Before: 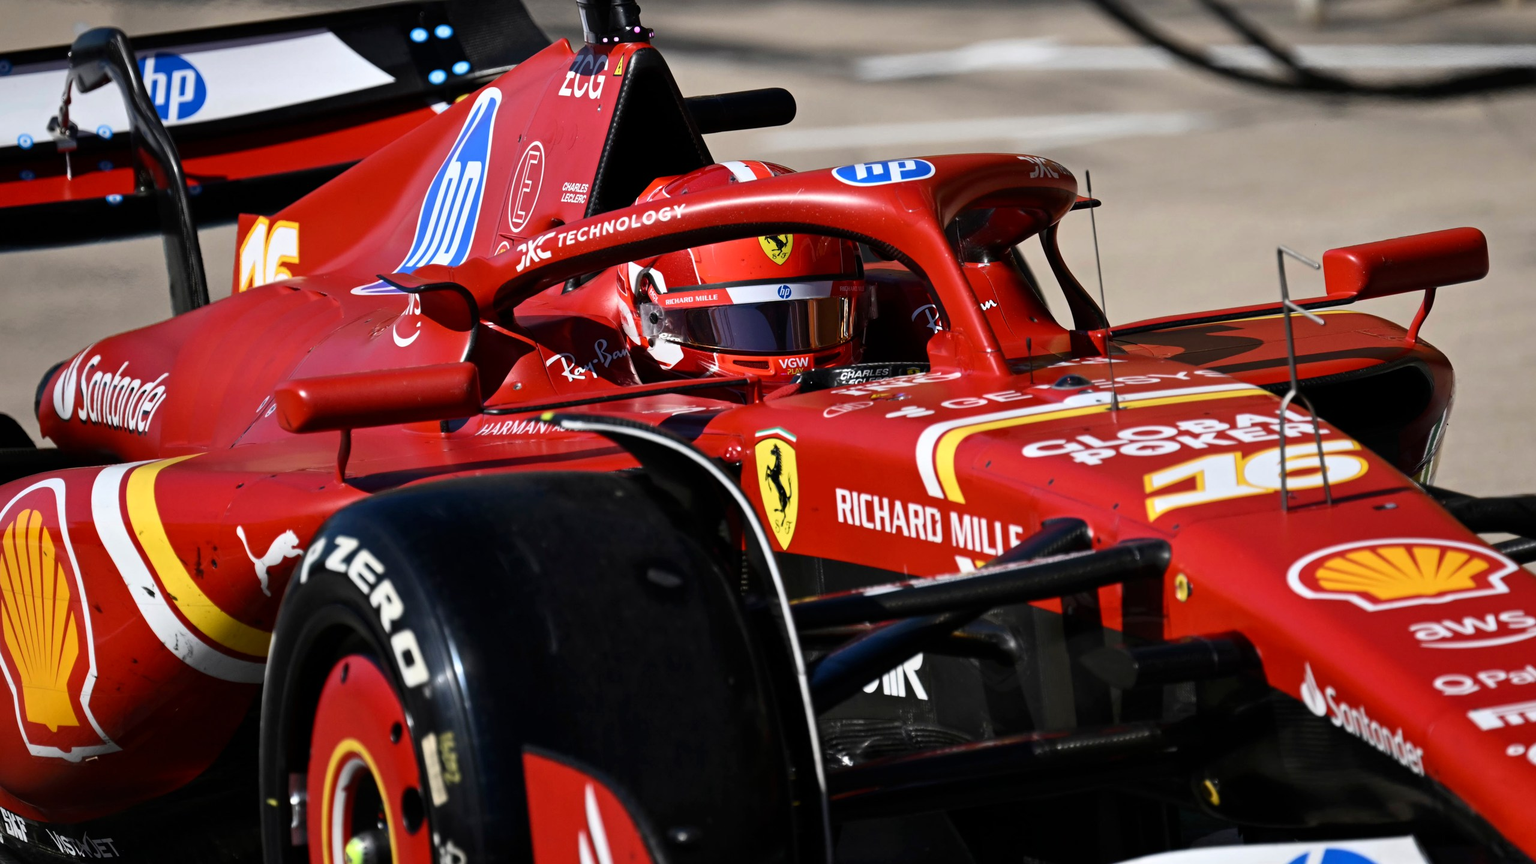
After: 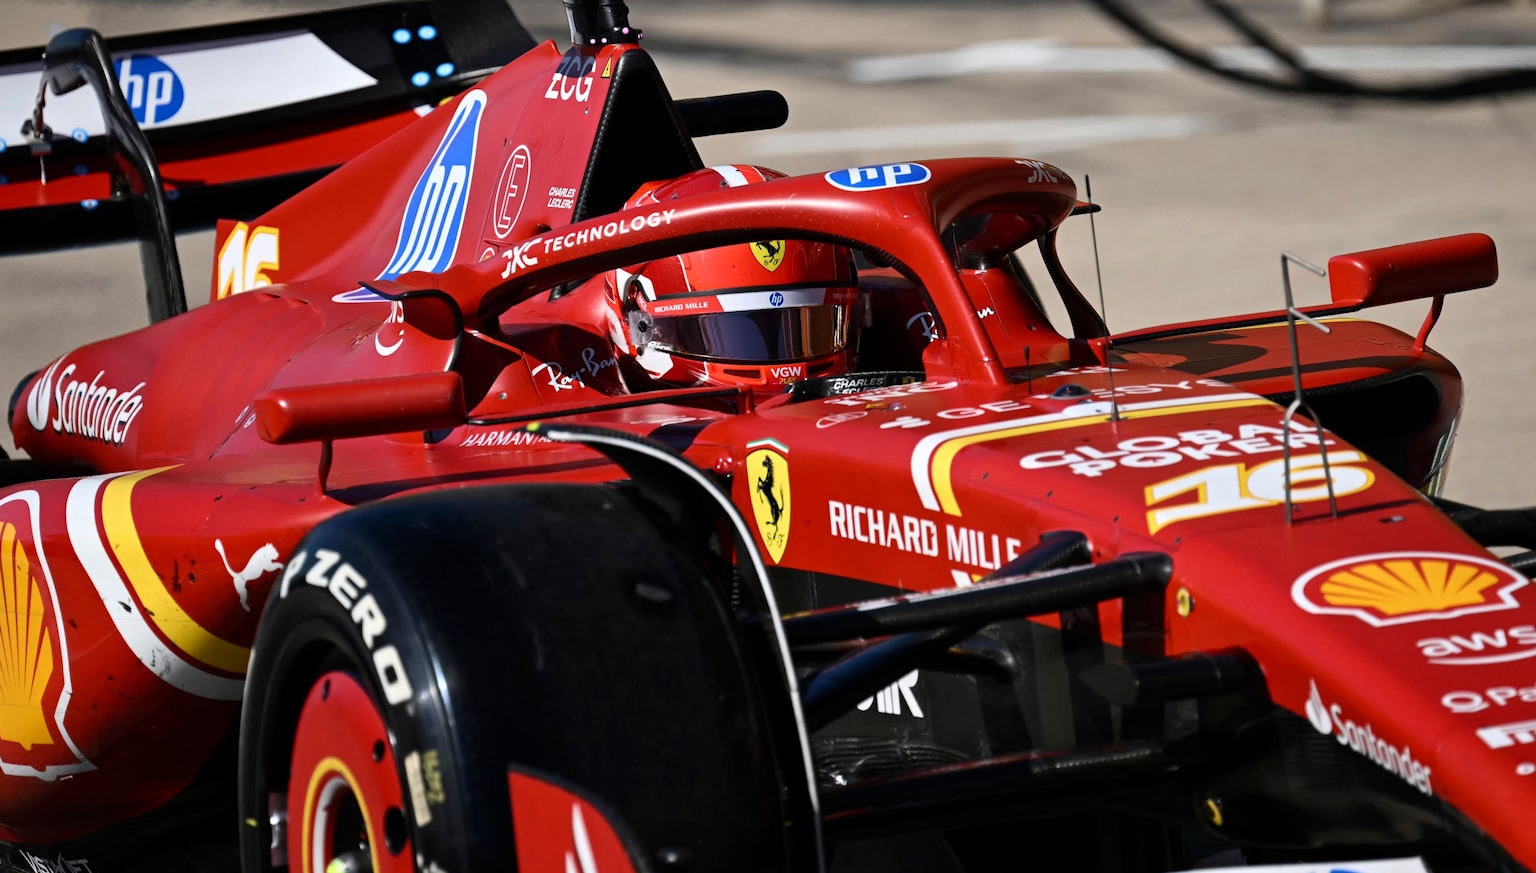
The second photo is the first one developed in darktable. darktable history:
crop and rotate: left 1.775%, right 0.63%, bottom 1.356%
color correction: highlights b* -0.03
